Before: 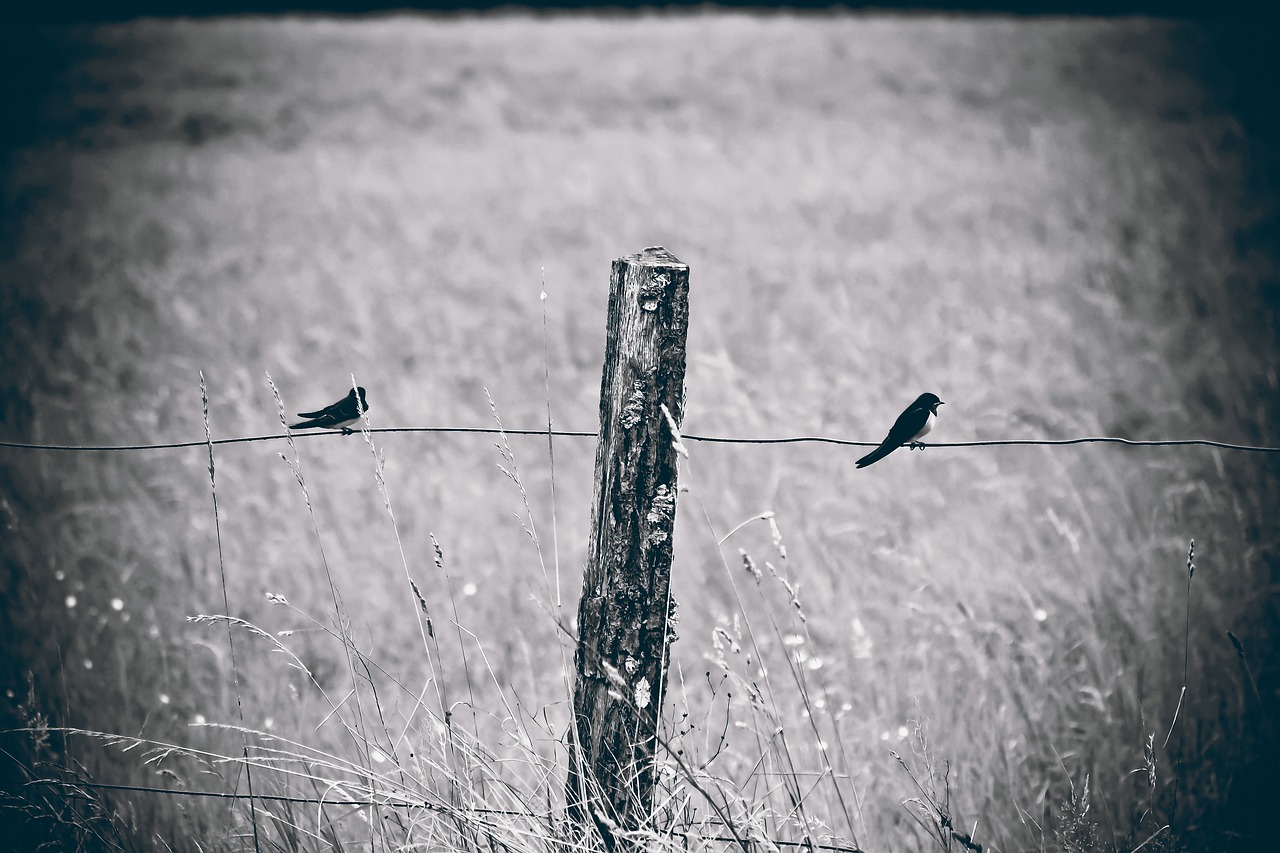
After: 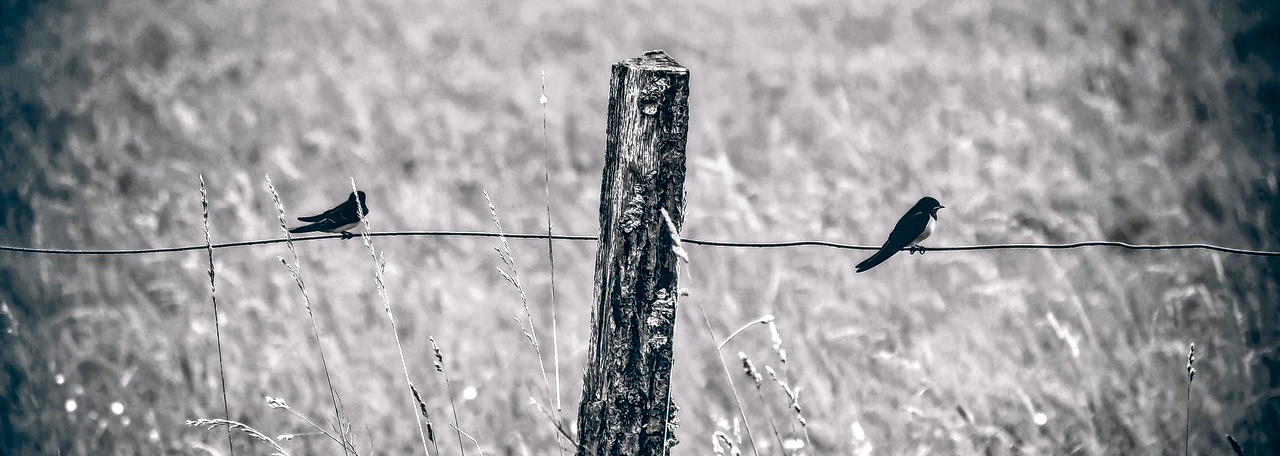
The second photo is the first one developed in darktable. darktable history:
local contrast: highlights 21%, detail 197%
crop and rotate: top 23.164%, bottom 23.303%
tone equalizer: -7 EV 0.161 EV, -6 EV 0.573 EV, -5 EV 1.19 EV, -4 EV 1.35 EV, -3 EV 1.14 EV, -2 EV 0.6 EV, -1 EV 0.151 EV
